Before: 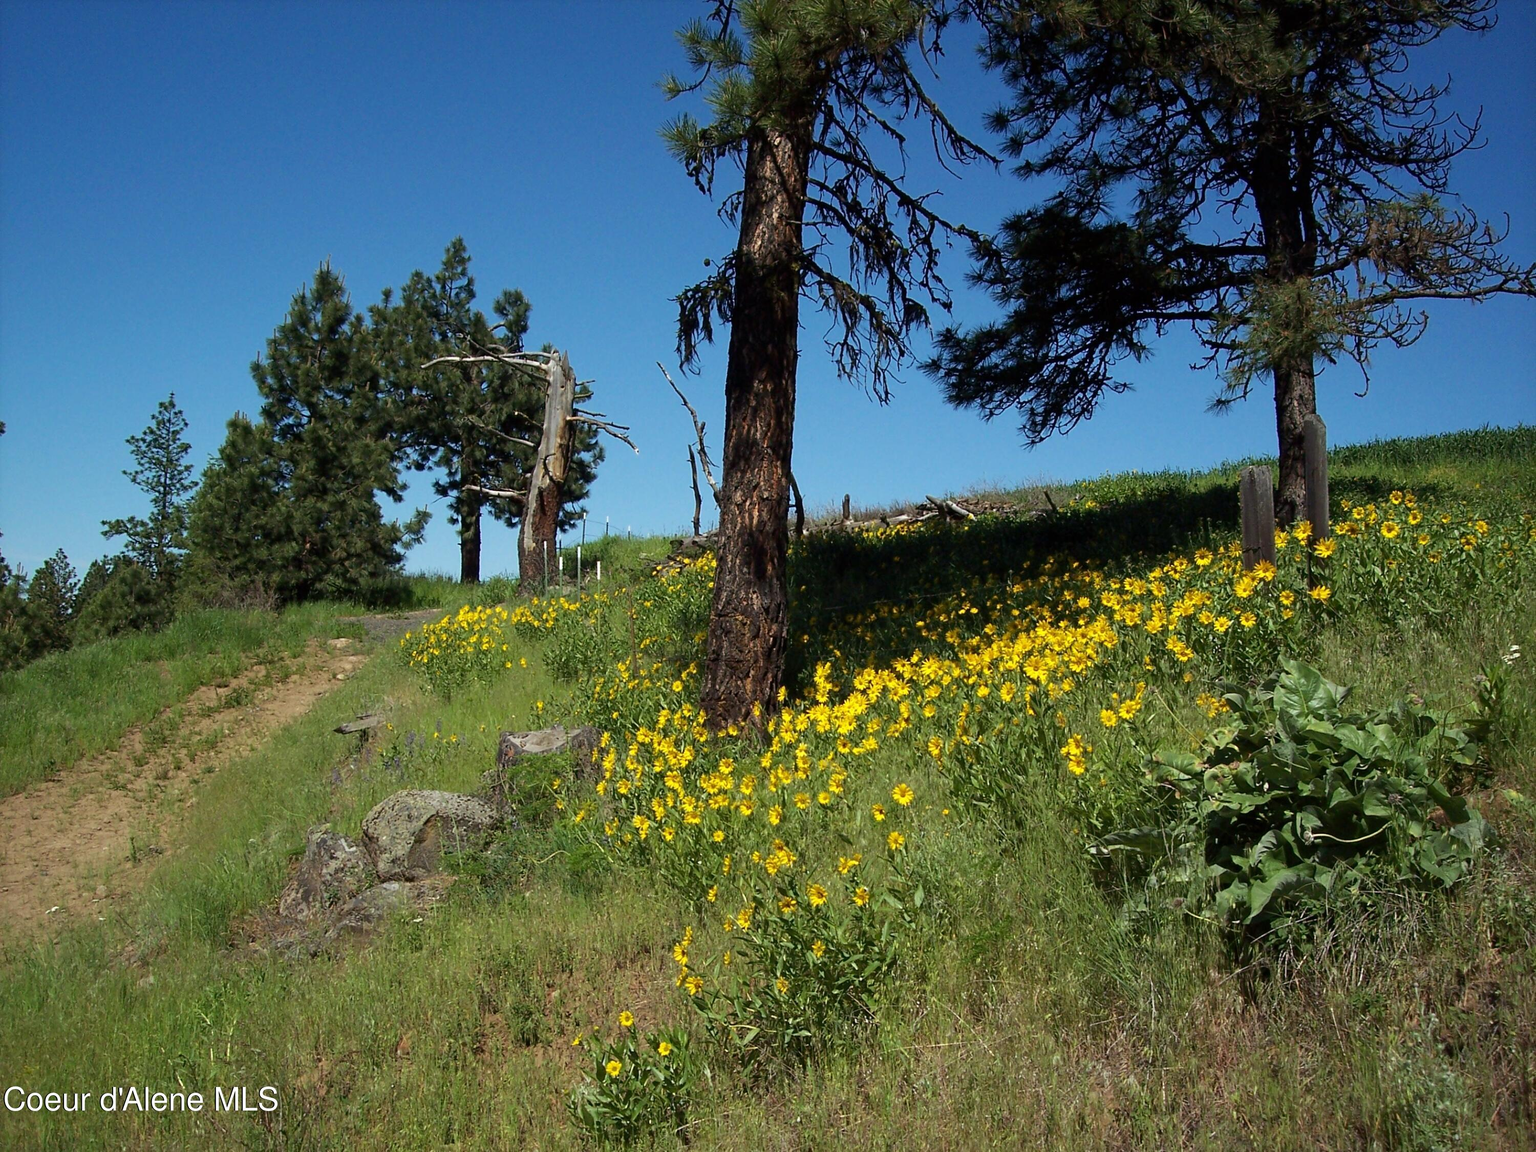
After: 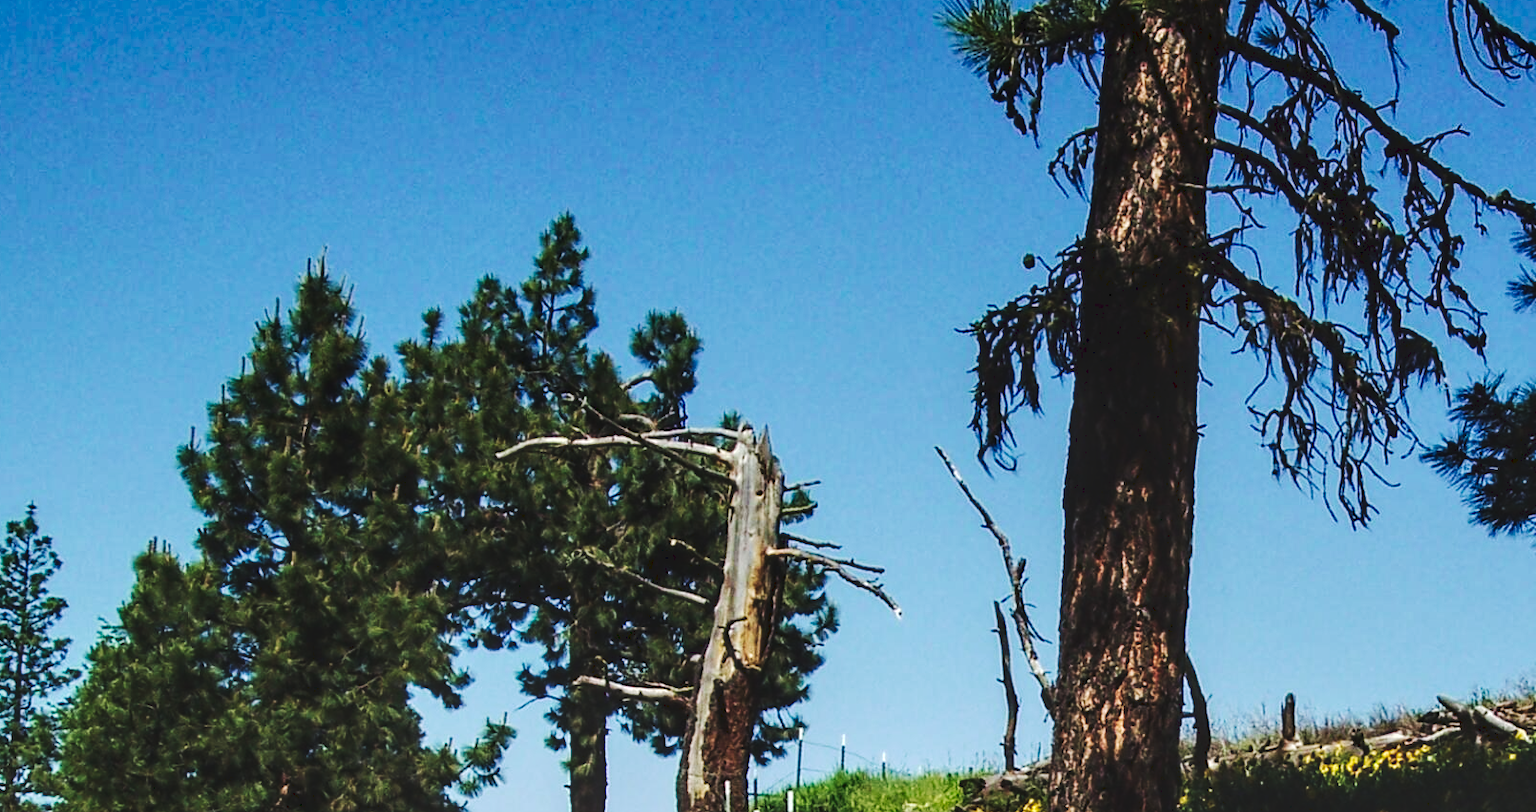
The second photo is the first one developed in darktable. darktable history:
crop: left 10.121%, top 10.631%, right 36.218%, bottom 51.526%
tone curve: curves: ch0 [(0, 0) (0.003, 0.108) (0.011, 0.112) (0.025, 0.117) (0.044, 0.126) (0.069, 0.133) (0.1, 0.146) (0.136, 0.158) (0.177, 0.178) (0.224, 0.212) (0.277, 0.256) (0.335, 0.331) (0.399, 0.423) (0.468, 0.538) (0.543, 0.641) (0.623, 0.721) (0.709, 0.792) (0.801, 0.845) (0.898, 0.917) (1, 1)], preserve colors none
velvia: on, module defaults
local contrast: detail 142%
